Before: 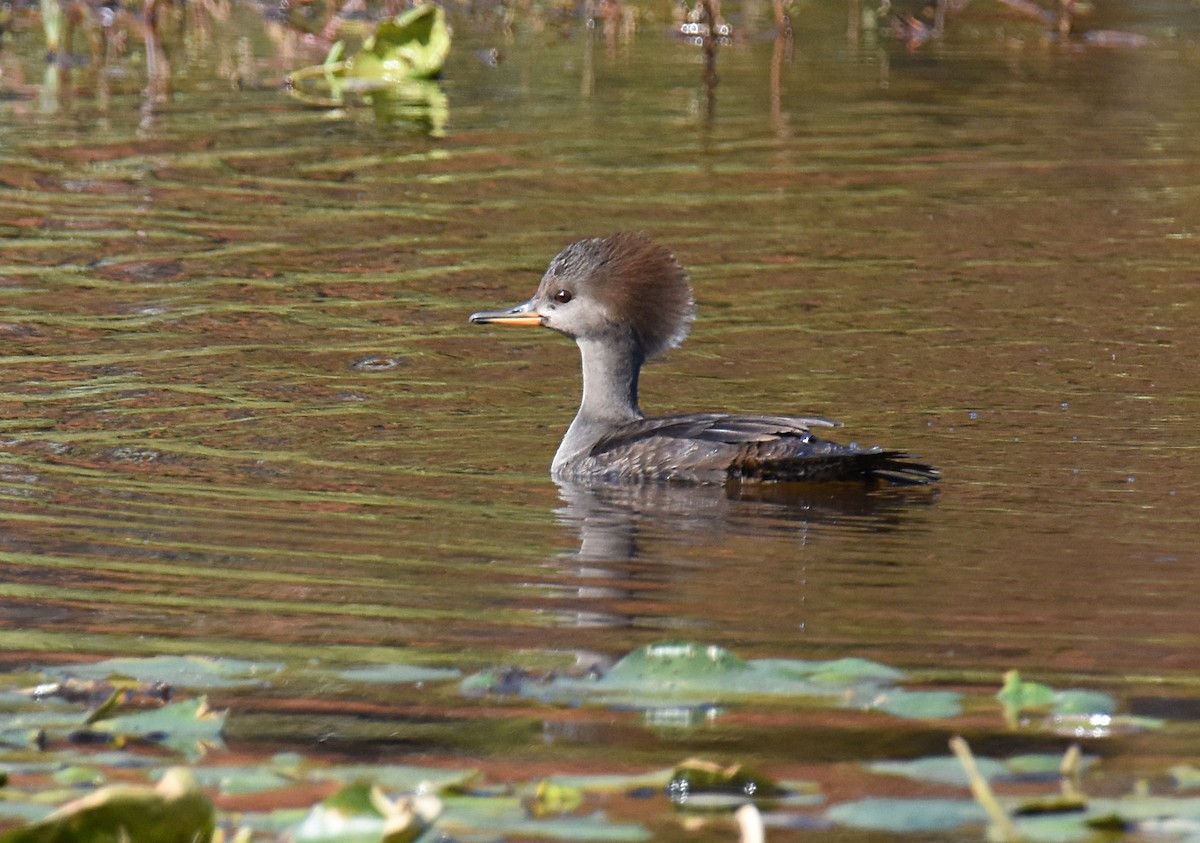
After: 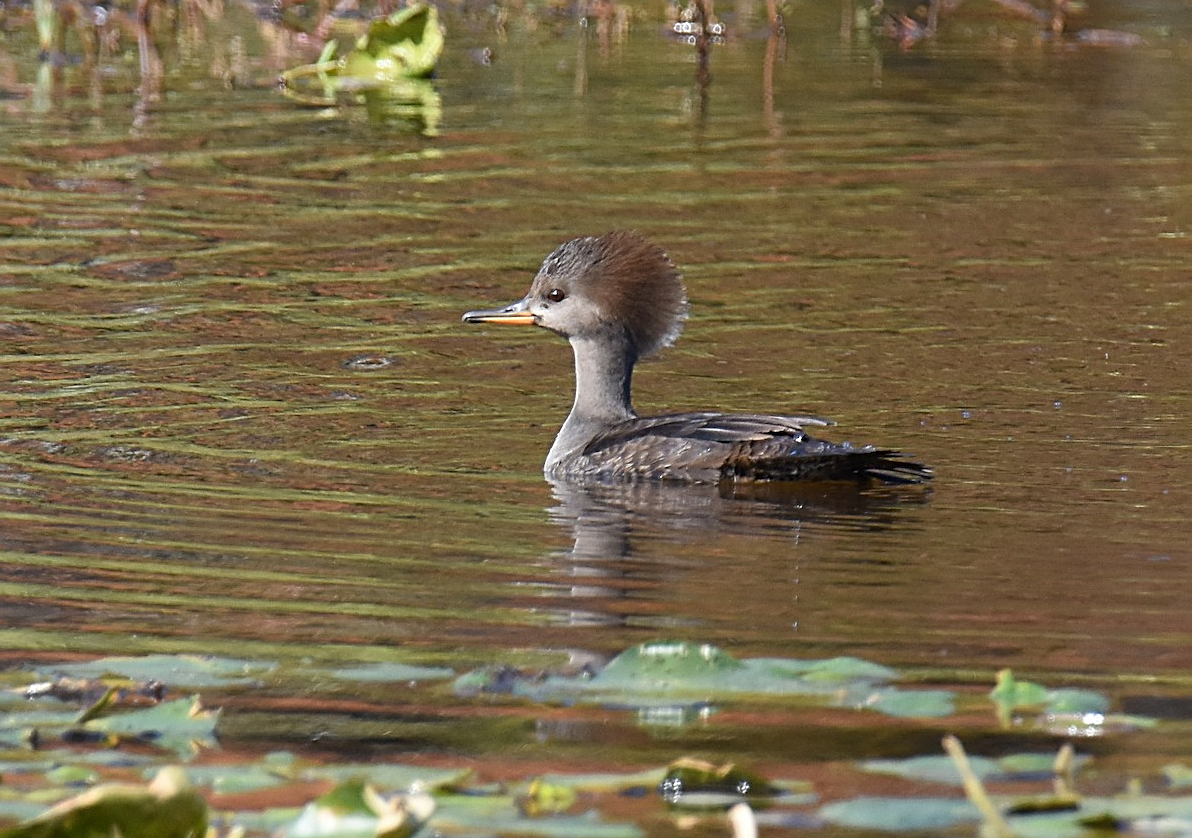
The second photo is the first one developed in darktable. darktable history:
color correction: highlights a* -0.137, highlights b* 0.137
crop and rotate: left 0.614%, top 0.179%, bottom 0.309%
sharpen: on, module defaults
